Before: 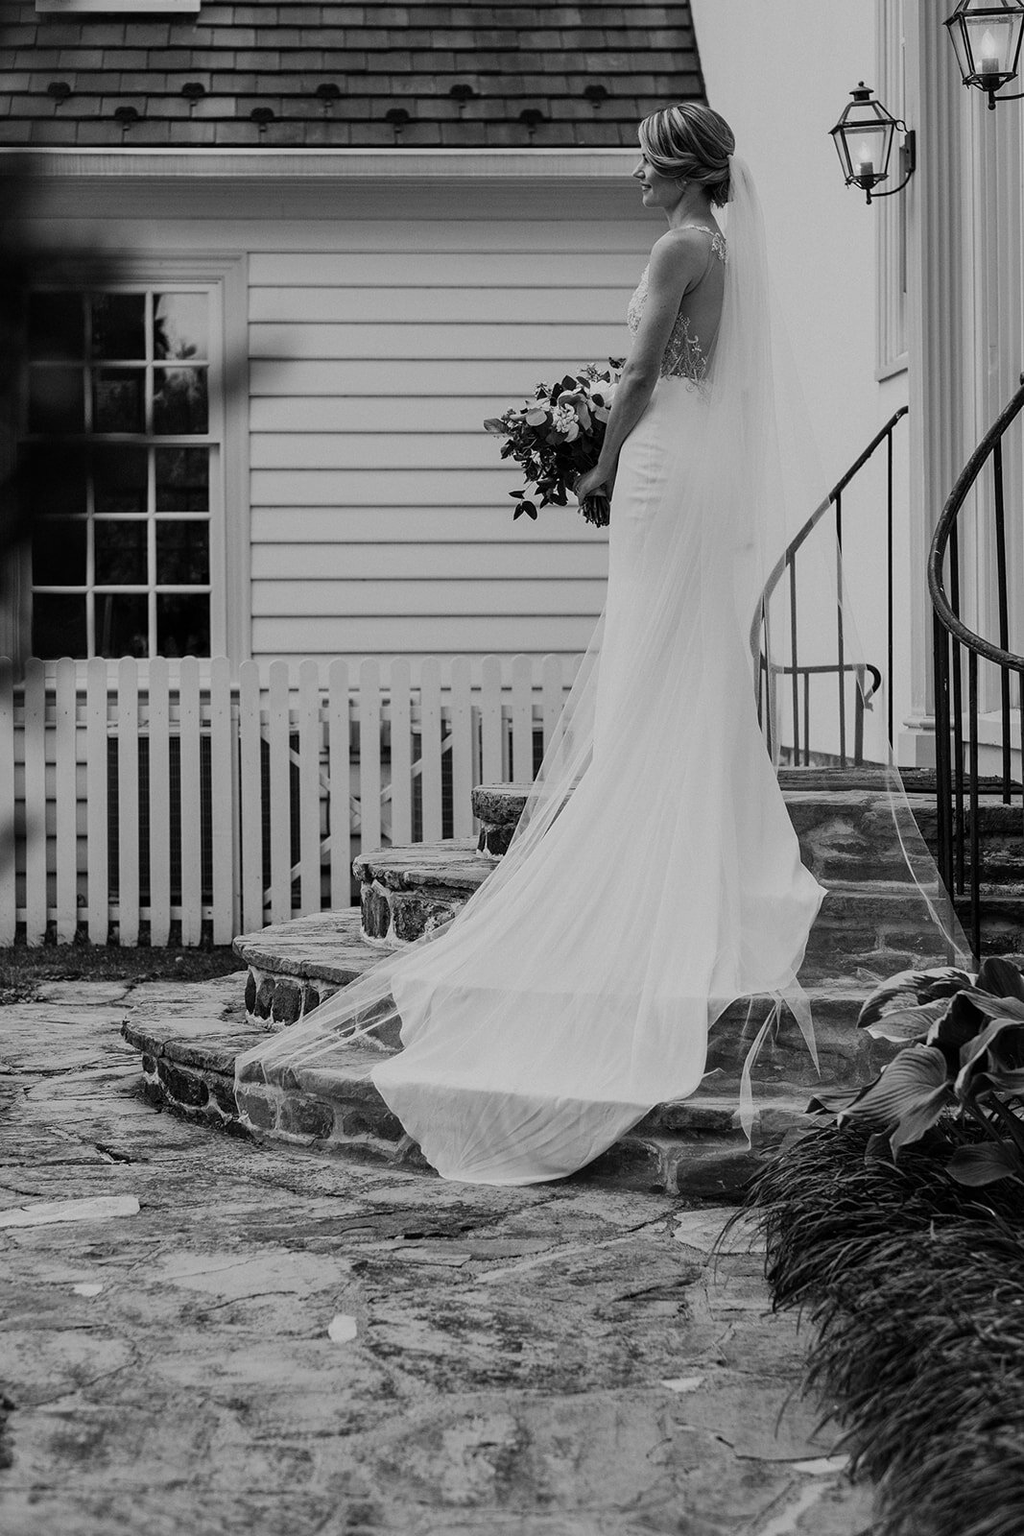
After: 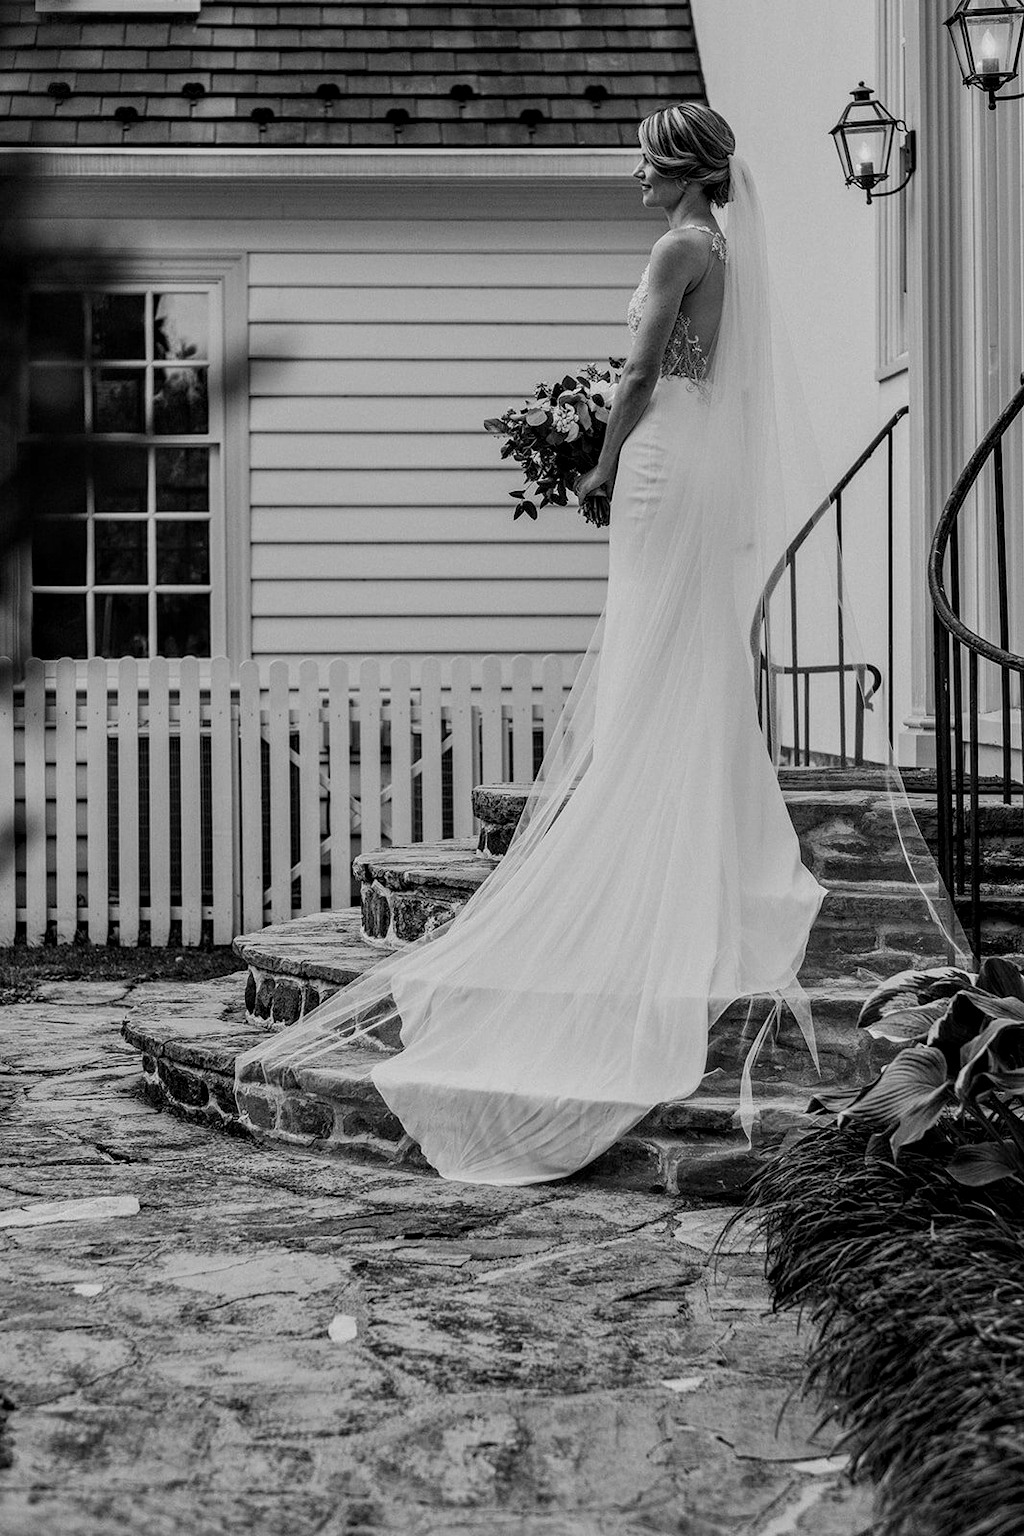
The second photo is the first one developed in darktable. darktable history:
local contrast: on, module defaults
contrast equalizer: y [[0.5, 0.501, 0.532, 0.538, 0.54, 0.541], [0.5 ×6], [0.5 ×6], [0 ×6], [0 ×6]]
